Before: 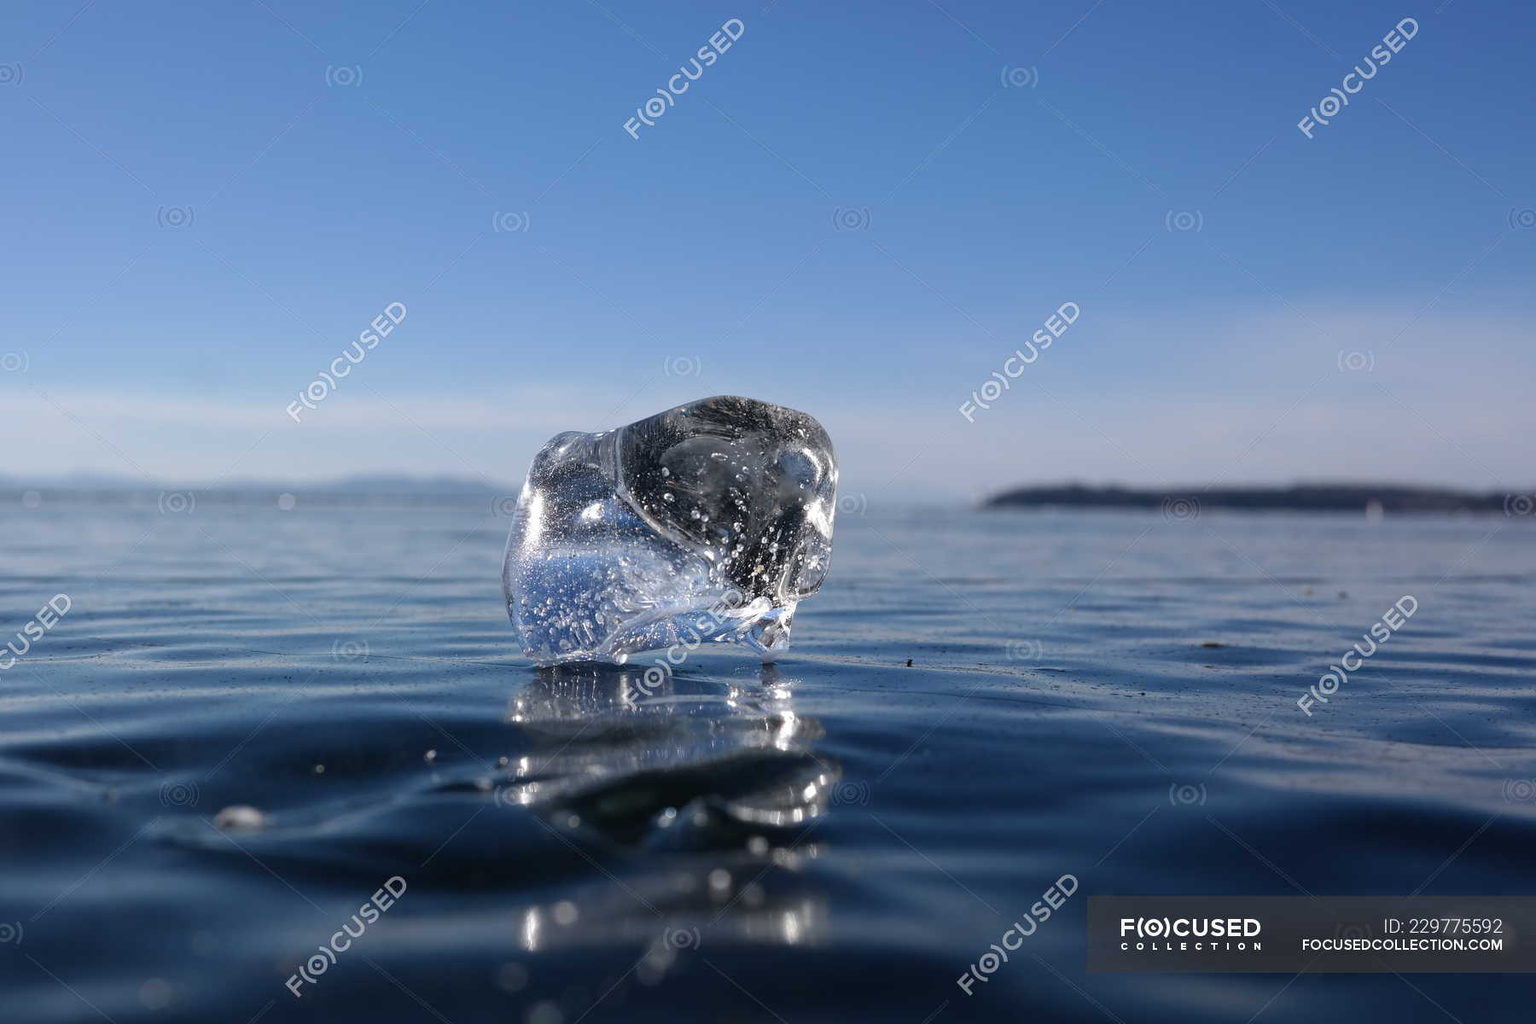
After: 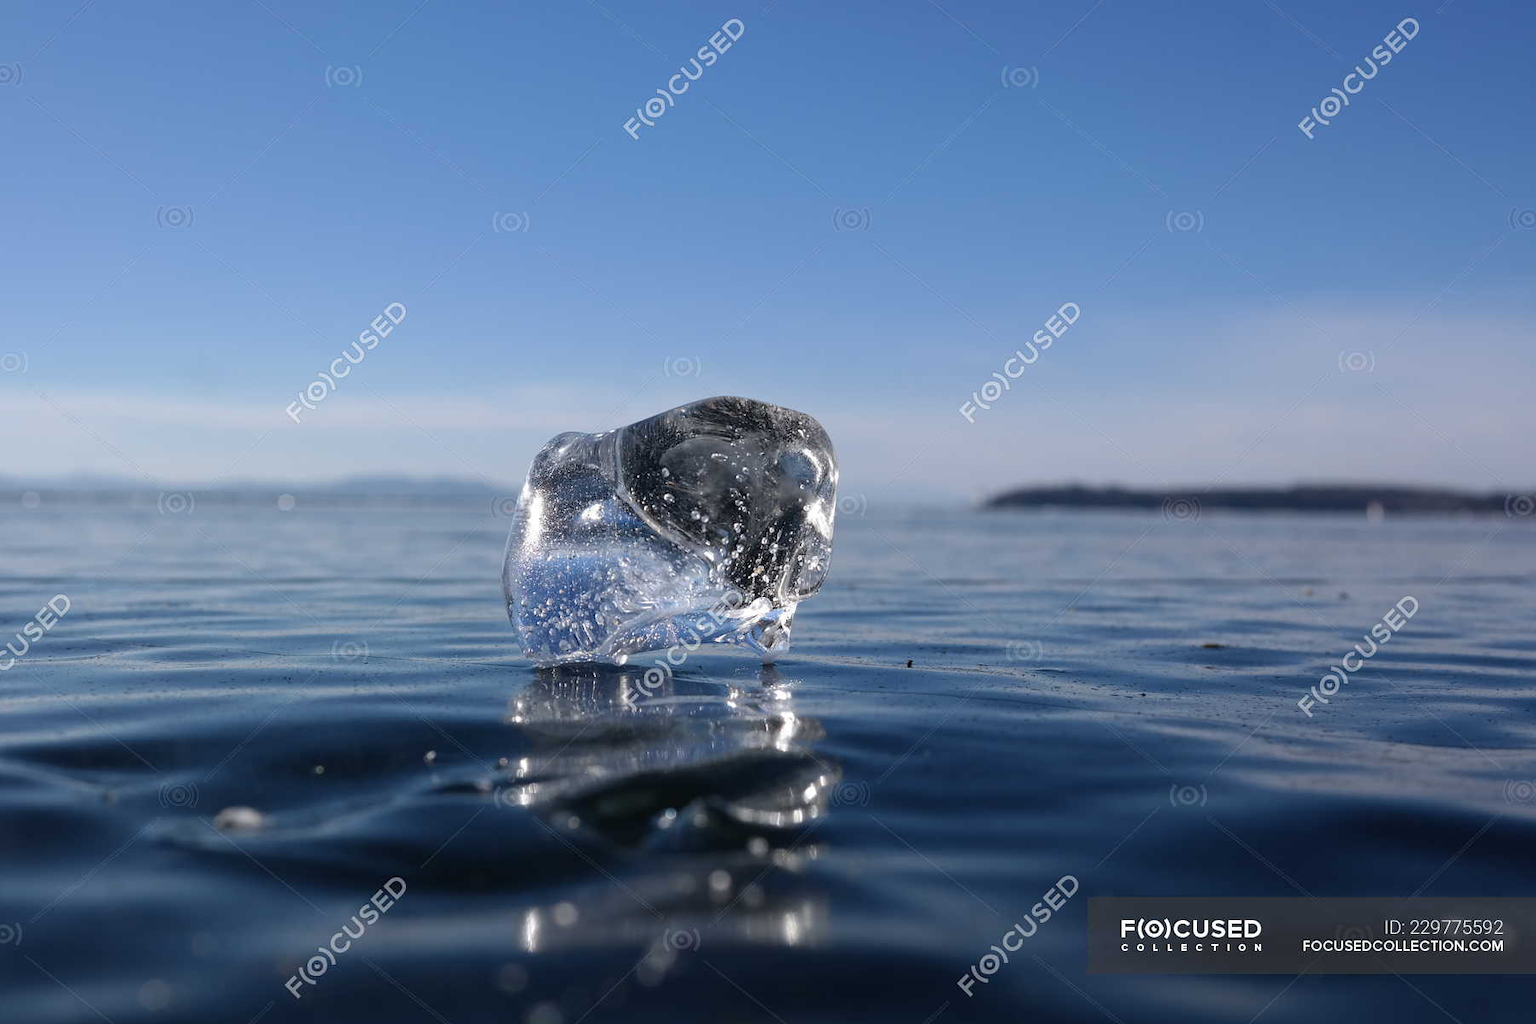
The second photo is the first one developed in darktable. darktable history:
crop and rotate: left 0.11%, bottom 0.005%
color zones: curves: ch2 [(0, 0.5) (0.143, 0.5) (0.286, 0.416) (0.429, 0.5) (0.571, 0.5) (0.714, 0.5) (0.857, 0.5) (1, 0.5)], mix 101.3%
